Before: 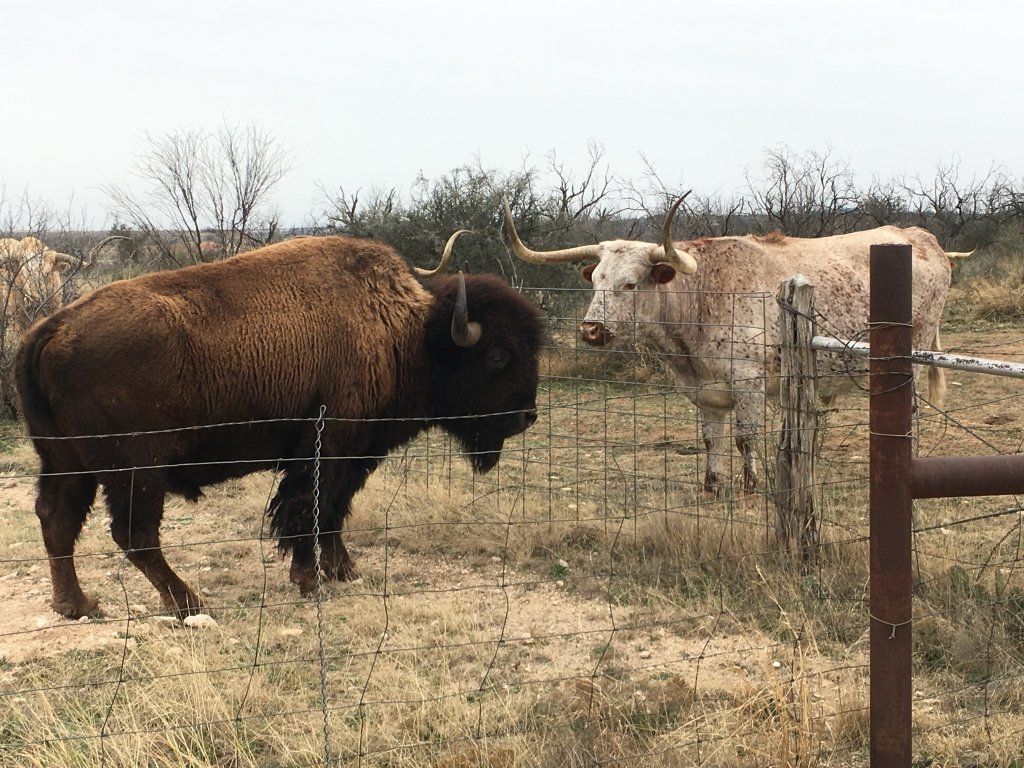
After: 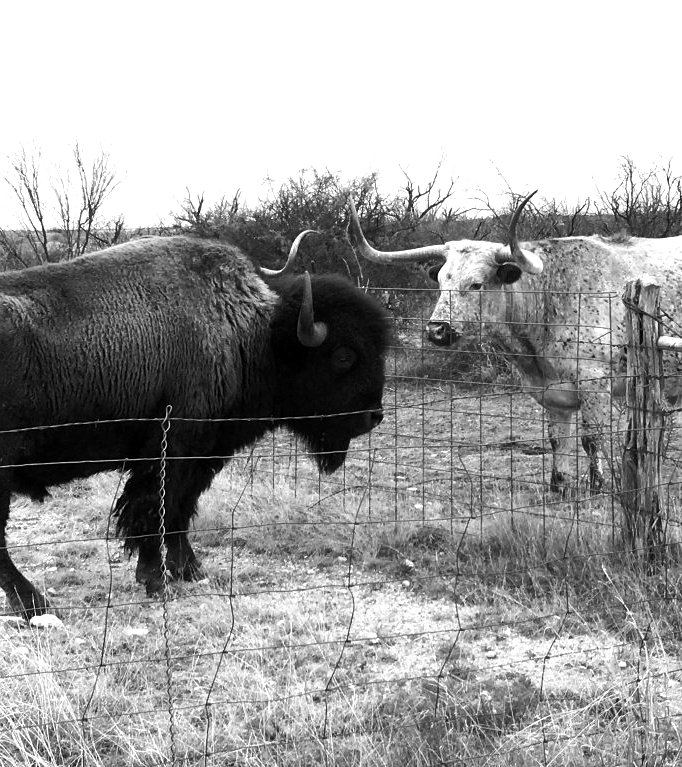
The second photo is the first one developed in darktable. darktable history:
color balance rgb: global offset › luminance -0.37%, perceptual saturation grading › highlights -17.77%, perceptual saturation grading › mid-tones 33.1%, perceptual saturation grading › shadows 50.52%, perceptual brilliance grading › highlights 20%, perceptual brilliance grading › mid-tones 20%, perceptual brilliance grading › shadows -20%, global vibrance 50%
monochrome: on, module defaults
local contrast: mode bilateral grid, contrast 15, coarseness 36, detail 105%, midtone range 0.2
crop and rotate: left 15.055%, right 18.278%
